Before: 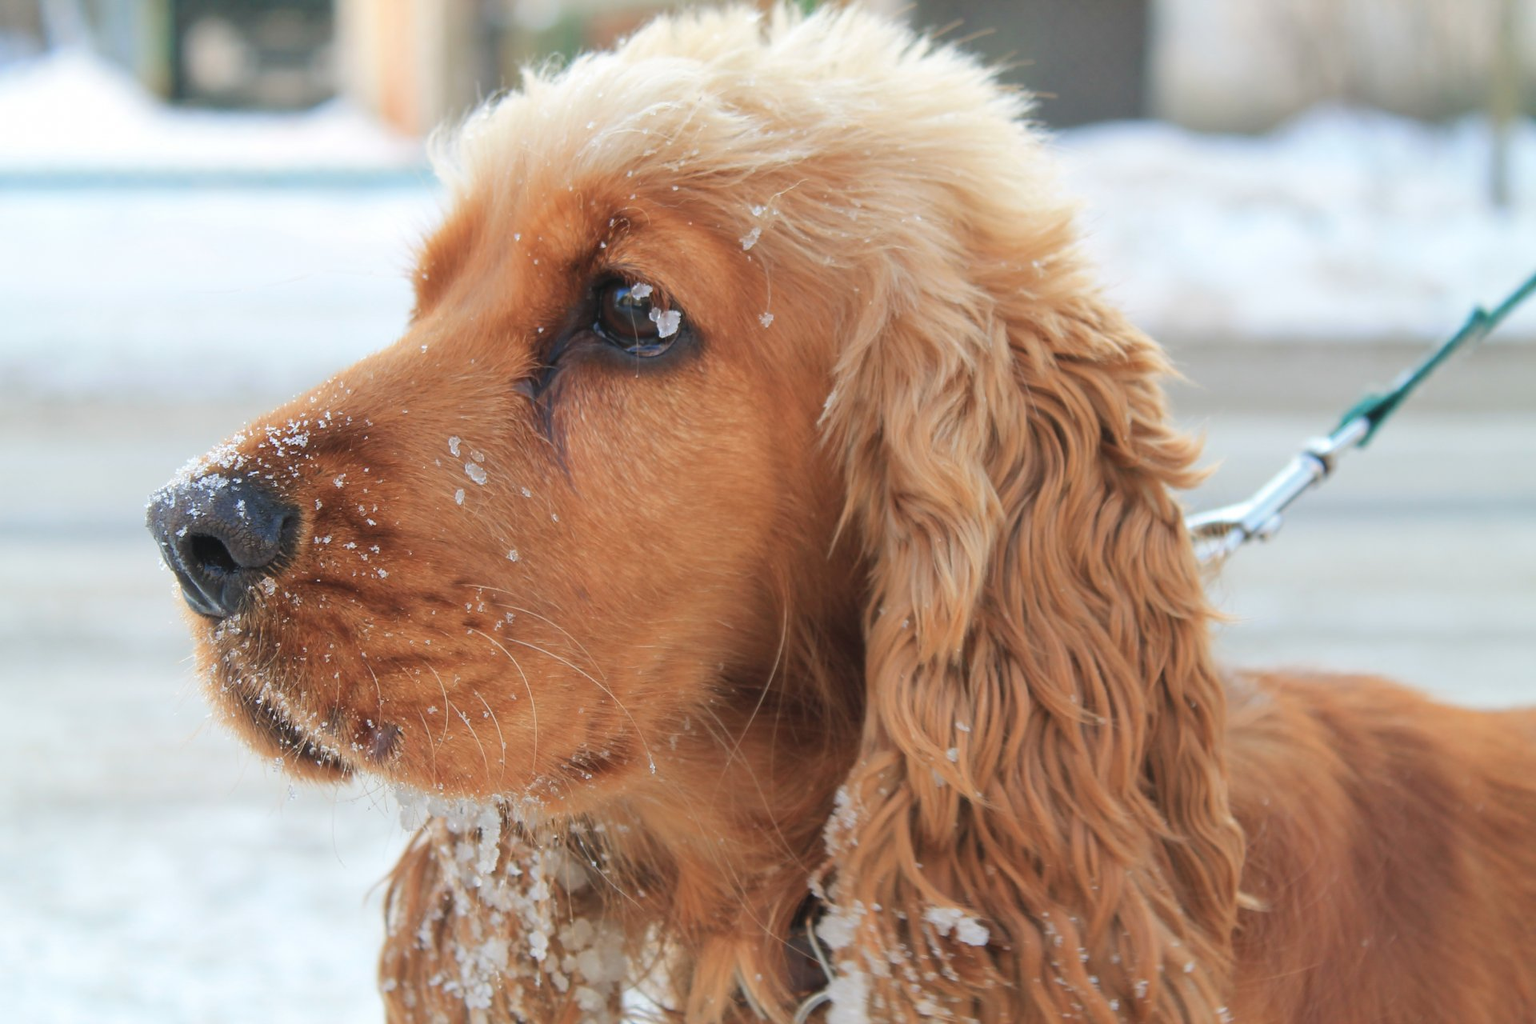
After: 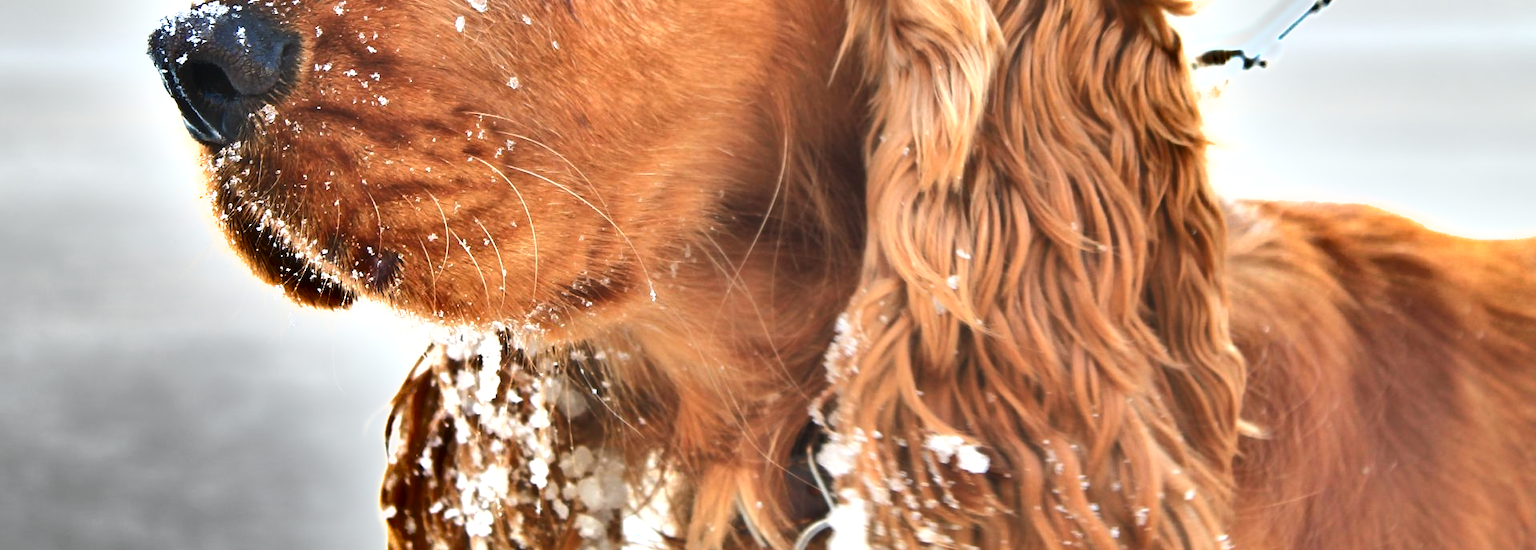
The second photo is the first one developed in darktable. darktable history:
shadows and highlights: white point adjustment -3.64, highlights -63.34, highlights color adjustment 42%, soften with gaussian
exposure: black level correction -0.001, exposure 0.9 EV, compensate exposure bias true, compensate highlight preservation false
crop and rotate: top 46.237%
tone equalizer: -8 EV -0.417 EV, -7 EV -0.389 EV, -6 EV -0.333 EV, -5 EV -0.222 EV, -3 EV 0.222 EV, -2 EV 0.333 EV, -1 EV 0.389 EV, +0 EV 0.417 EV, edges refinement/feathering 500, mask exposure compensation -1.57 EV, preserve details no
